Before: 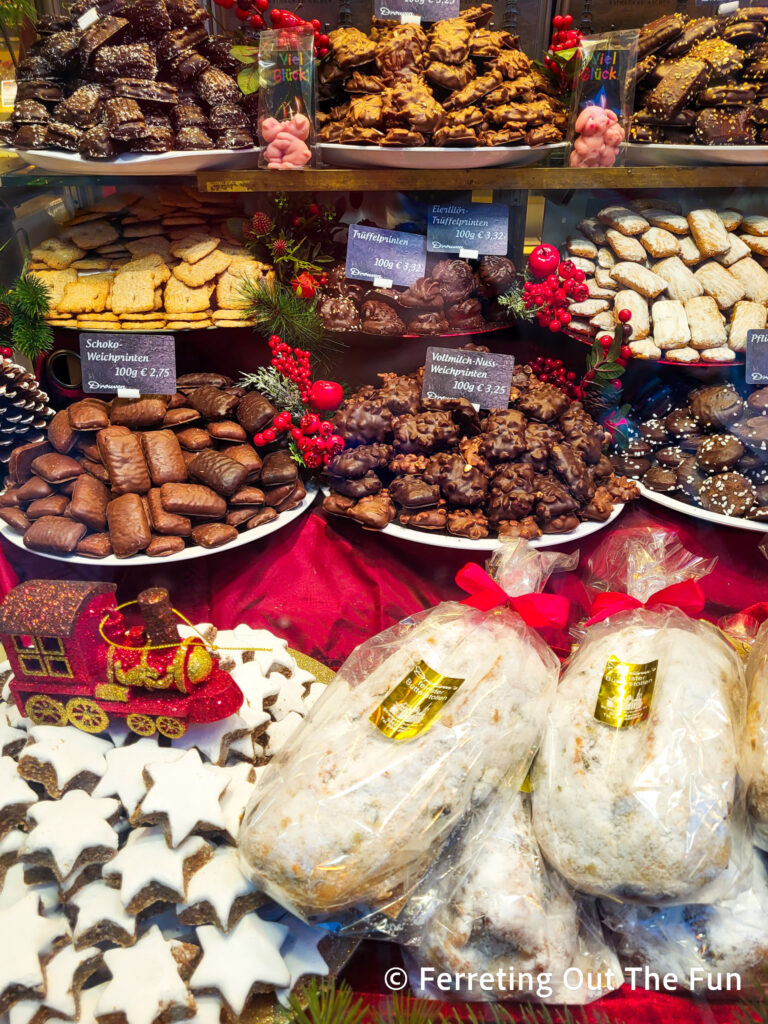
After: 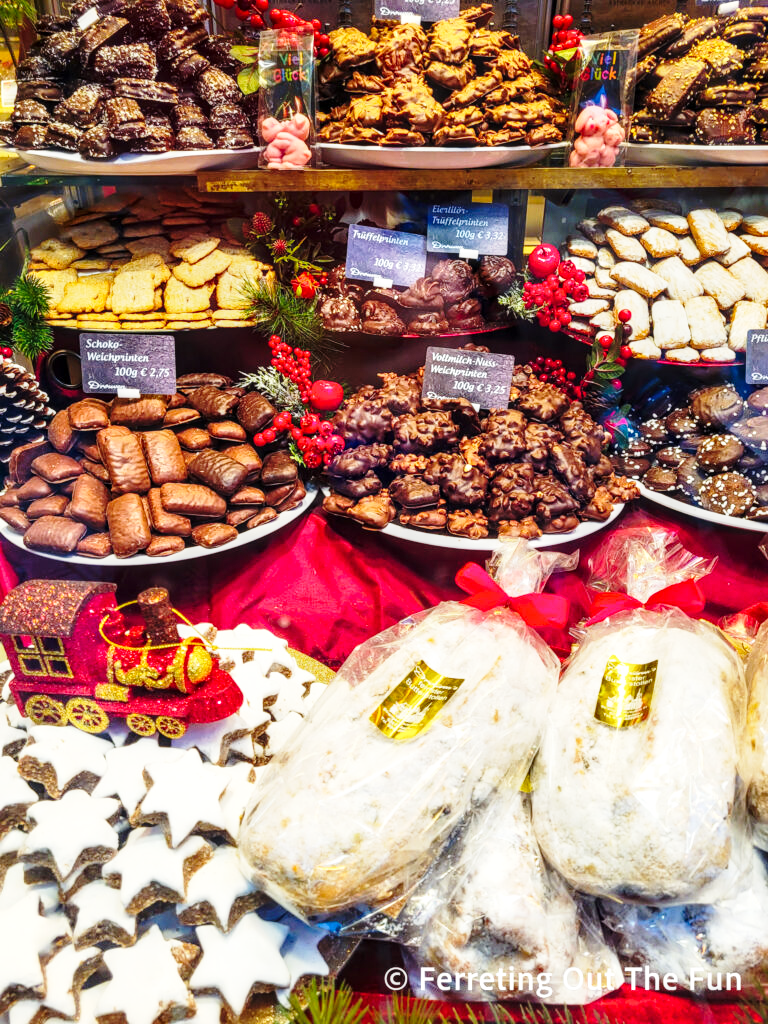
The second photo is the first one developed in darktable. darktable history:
local contrast: on, module defaults
base curve: curves: ch0 [(0, 0) (0.028, 0.03) (0.121, 0.232) (0.46, 0.748) (0.859, 0.968) (1, 1)], preserve colors none
color correction: highlights a* -0.079, highlights b* 0.098
